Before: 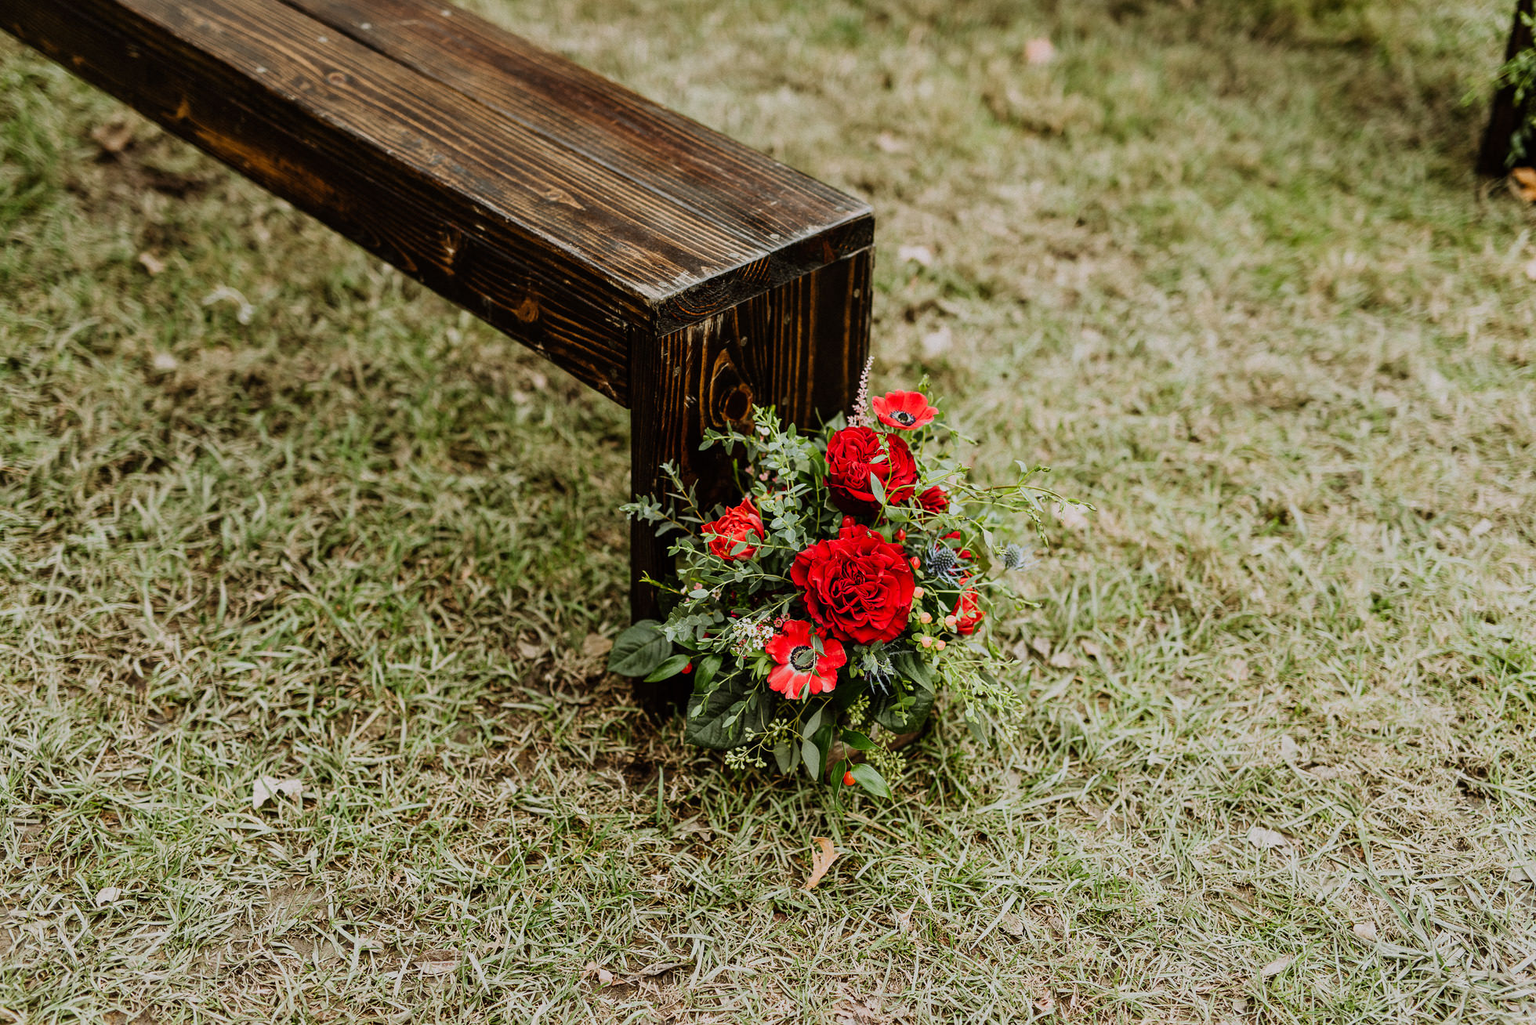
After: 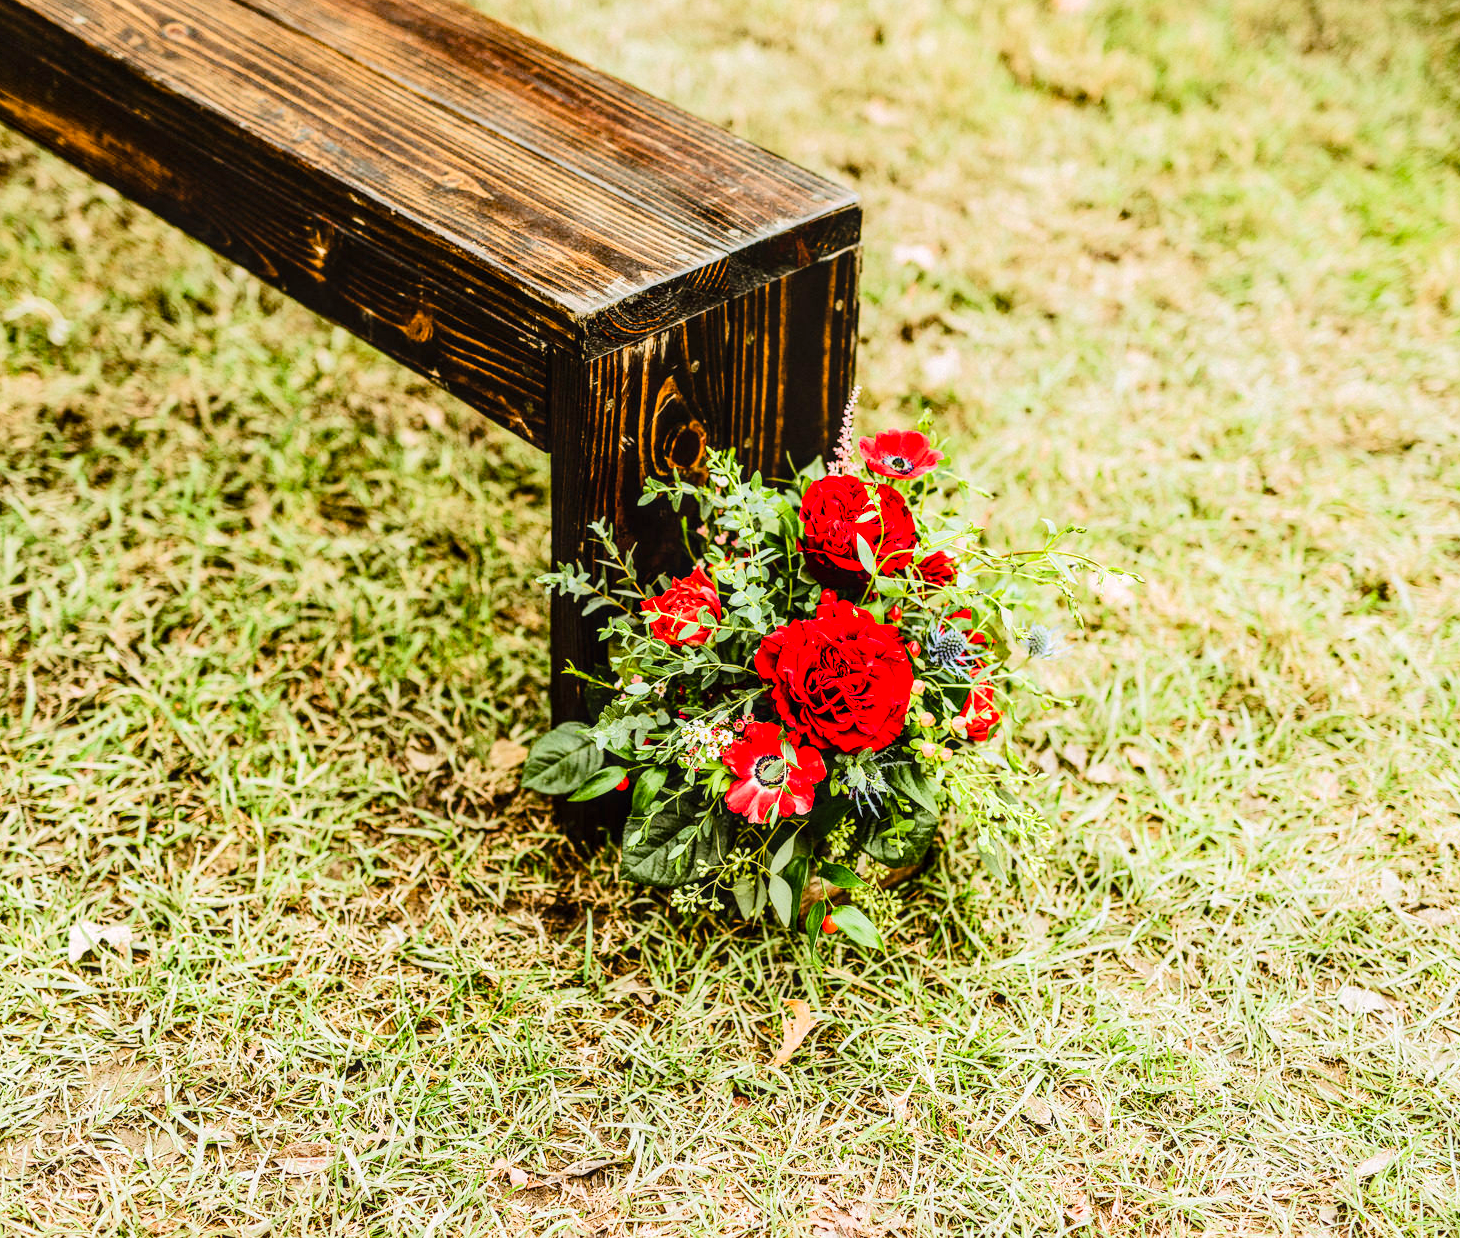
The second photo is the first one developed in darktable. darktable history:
local contrast: on, module defaults
tone equalizer: -7 EV 0.148 EV, -6 EV 0.577 EV, -5 EV 1.14 EV, -4 EV 1.31 EV, -3 EV 1.17 EV, -2 EV 0.6 EV, -1 EV 0.16 EV, edges refinement/feathering 500, mask exposure compensation -1.57 EV, preserve details no
exposure: black level correction 0, exposure 0.499 EV, compensate exposure bias true, compensate highlight preservation false
crop and rotate: left 12.972%, top 5.288%, right 12.535%
color balance rgb: shadows lift › chroma 0.937%, shadows lift › hue 110.11°, perceptual saturation grading › global saturation 20%, perceptual saturation grading › highlights -14.029%, perceptual saturation grading › shadows 49.575%
